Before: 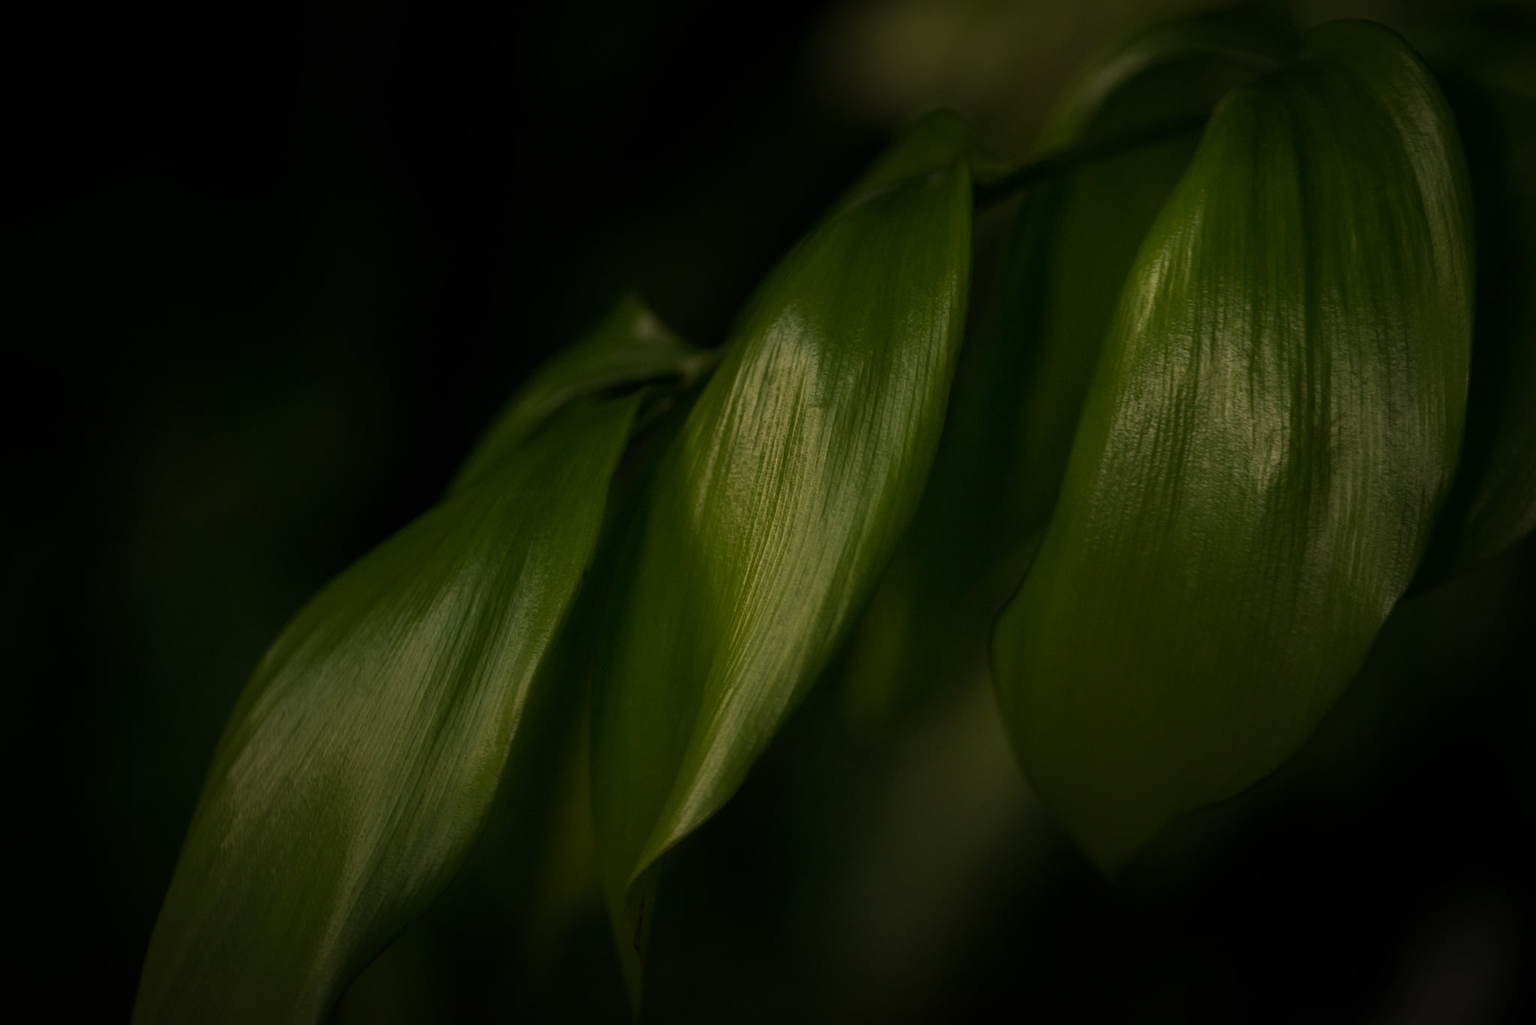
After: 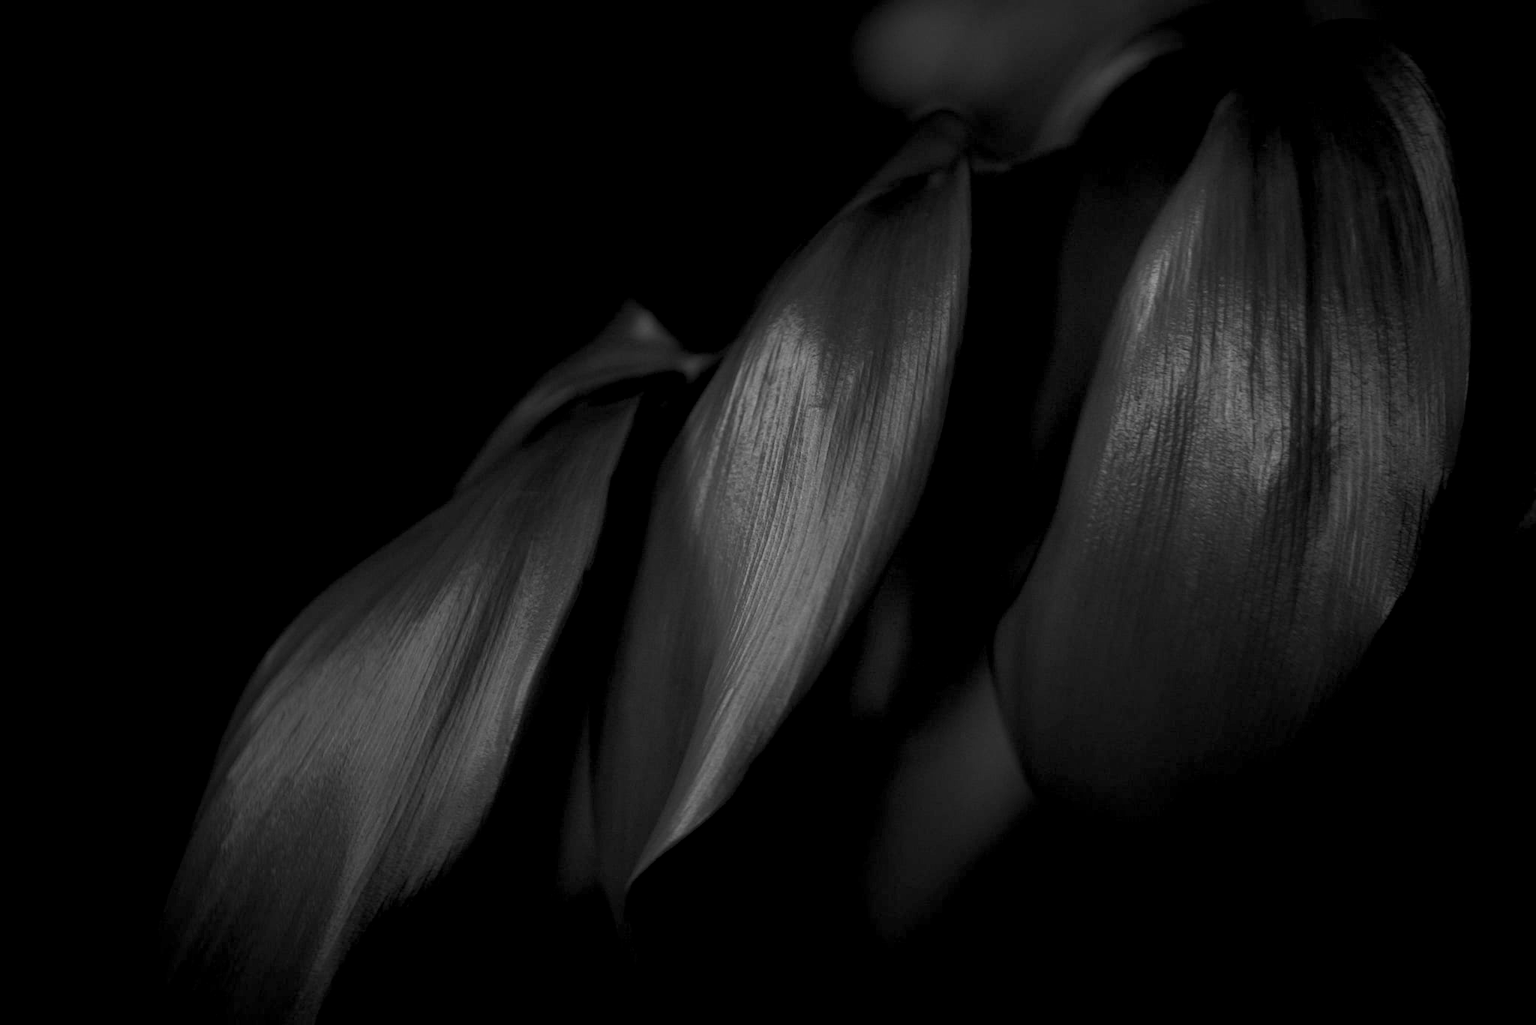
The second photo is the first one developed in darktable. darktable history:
monochrome: a 32, b 64, size 2.3
rgb levels: levels [[0.01, 0.419, 0.839], [0, 0.5, 1], [0, 0.5, 1]]
